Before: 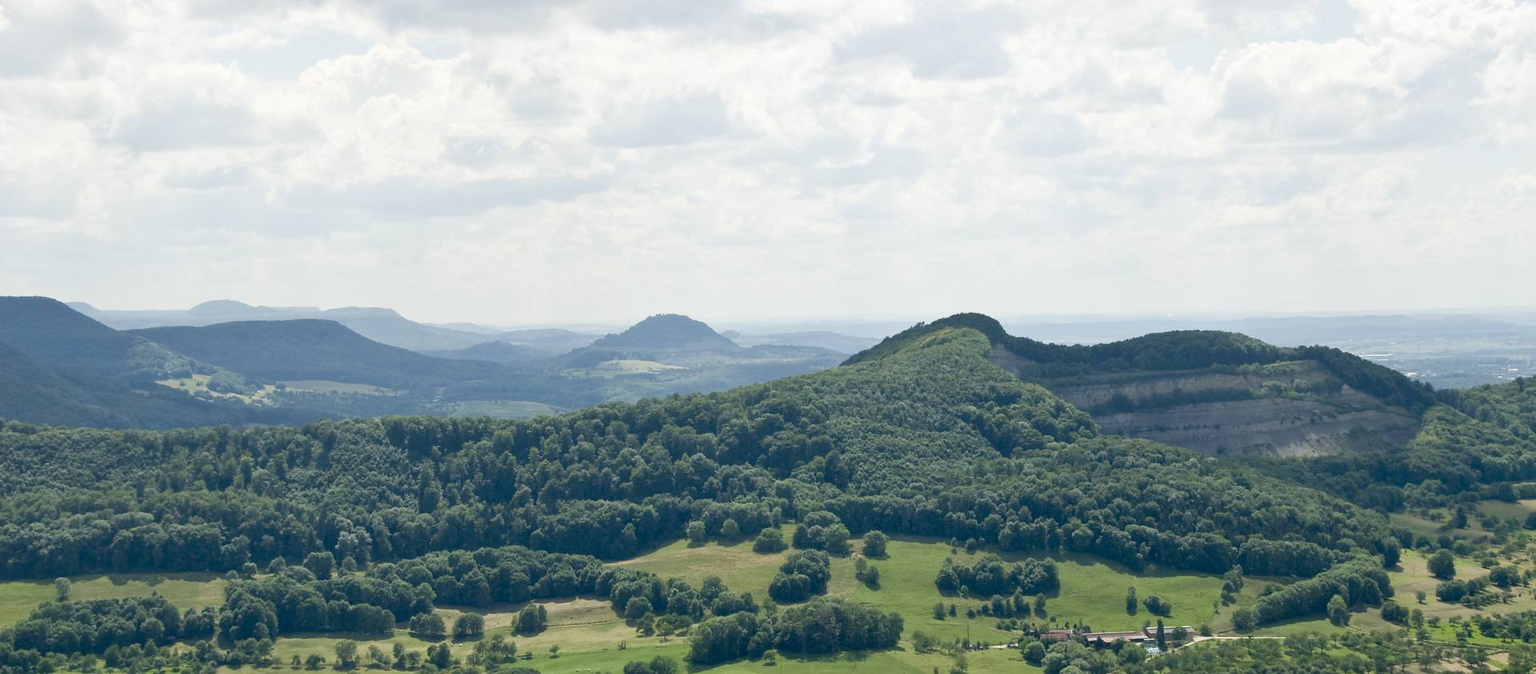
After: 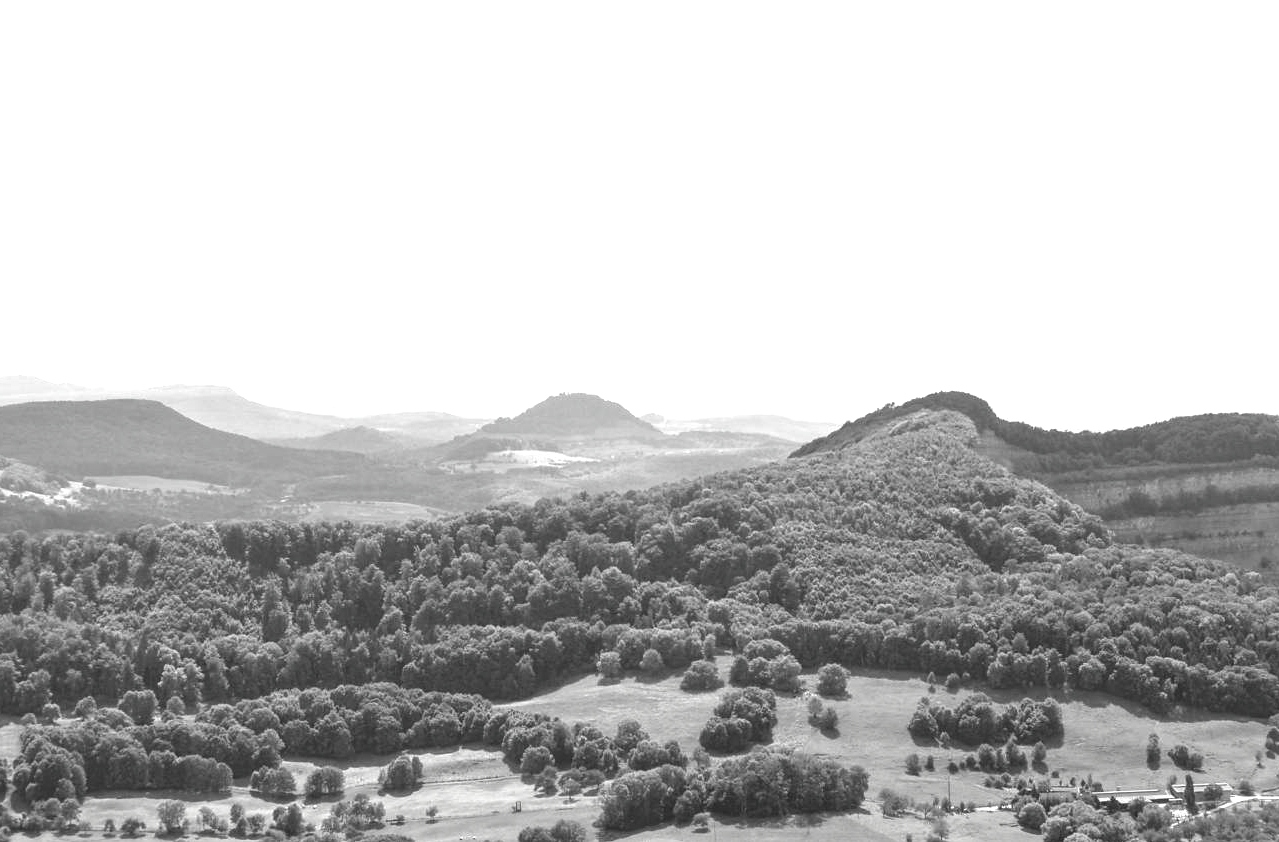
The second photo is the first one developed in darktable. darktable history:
crop and rotate: left 13.634%, right 19.736%
exposure: black level correction 0, exposure 0.836 EV, compensate highlight preservation false
local contrast: on, module defaults
contrast brightness saturation: saturation -0.992
